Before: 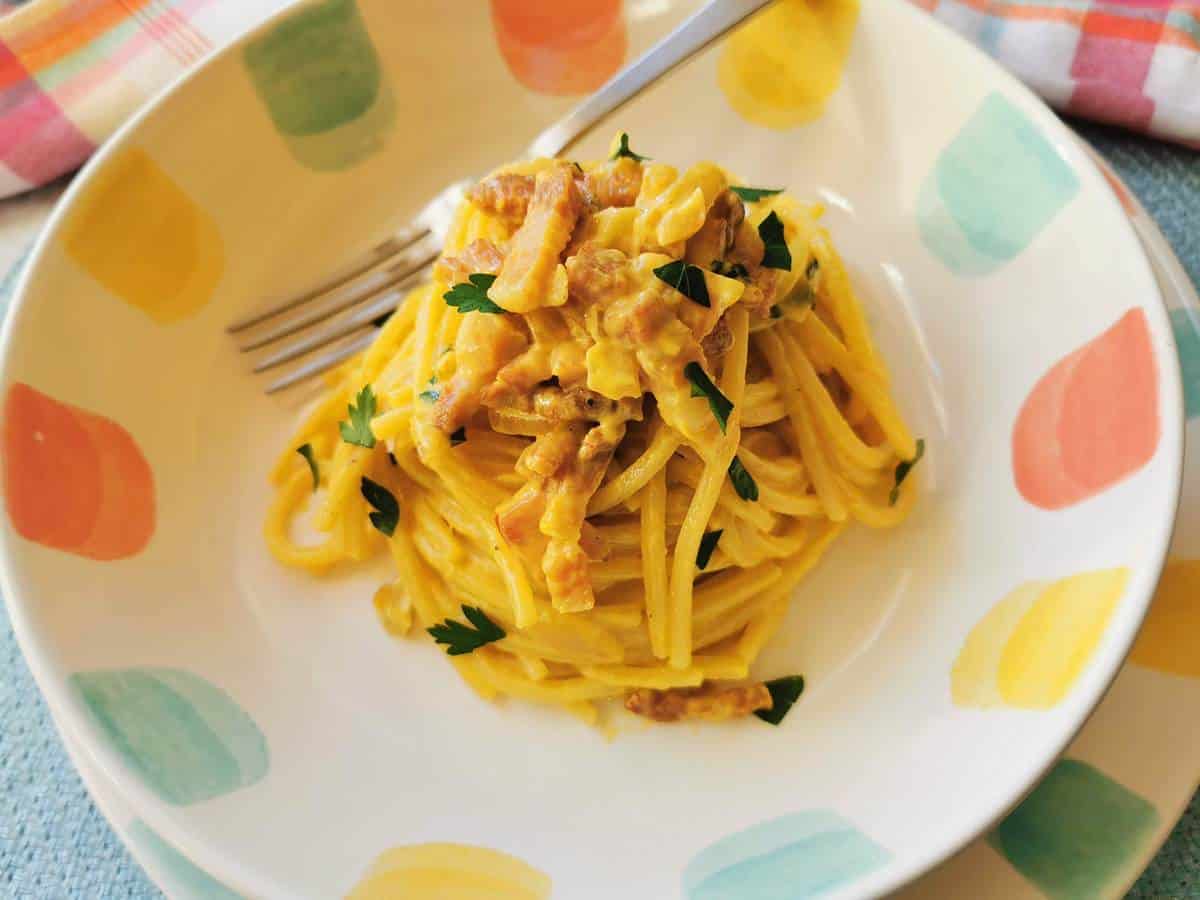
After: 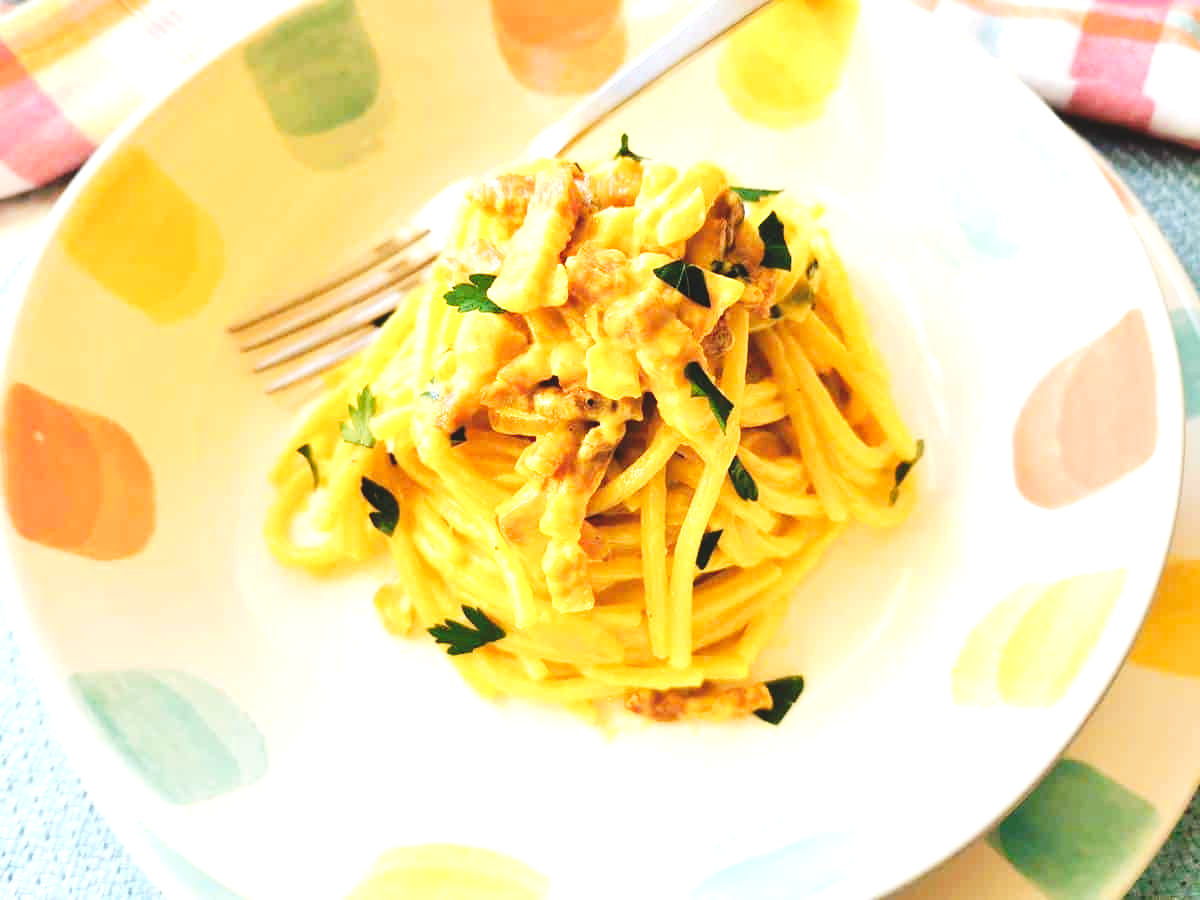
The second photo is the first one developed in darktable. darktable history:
exposure: exposure 0.999 EV, compensate highlight preservation false
tone curve: curves: ch0 [(0, 0) (0.003, 0.065) (0.011, 0.072) (0.025, 0.09) (0.044, 0.104) (0.069, 0.116) (0.1, 0.127) (0.136, 0.15) (0.177, 0.184) (0.224, 0.223) (0.277, 0.28) (0.335, 0.361) (0.399, 0.443) (0.468, 0.525) (0.543, 0.616) (0.623, 0.713) (0.709, 0.79) (0.801, 0.866) (0.898, 0.933) (1, 1)], preserve colors none
